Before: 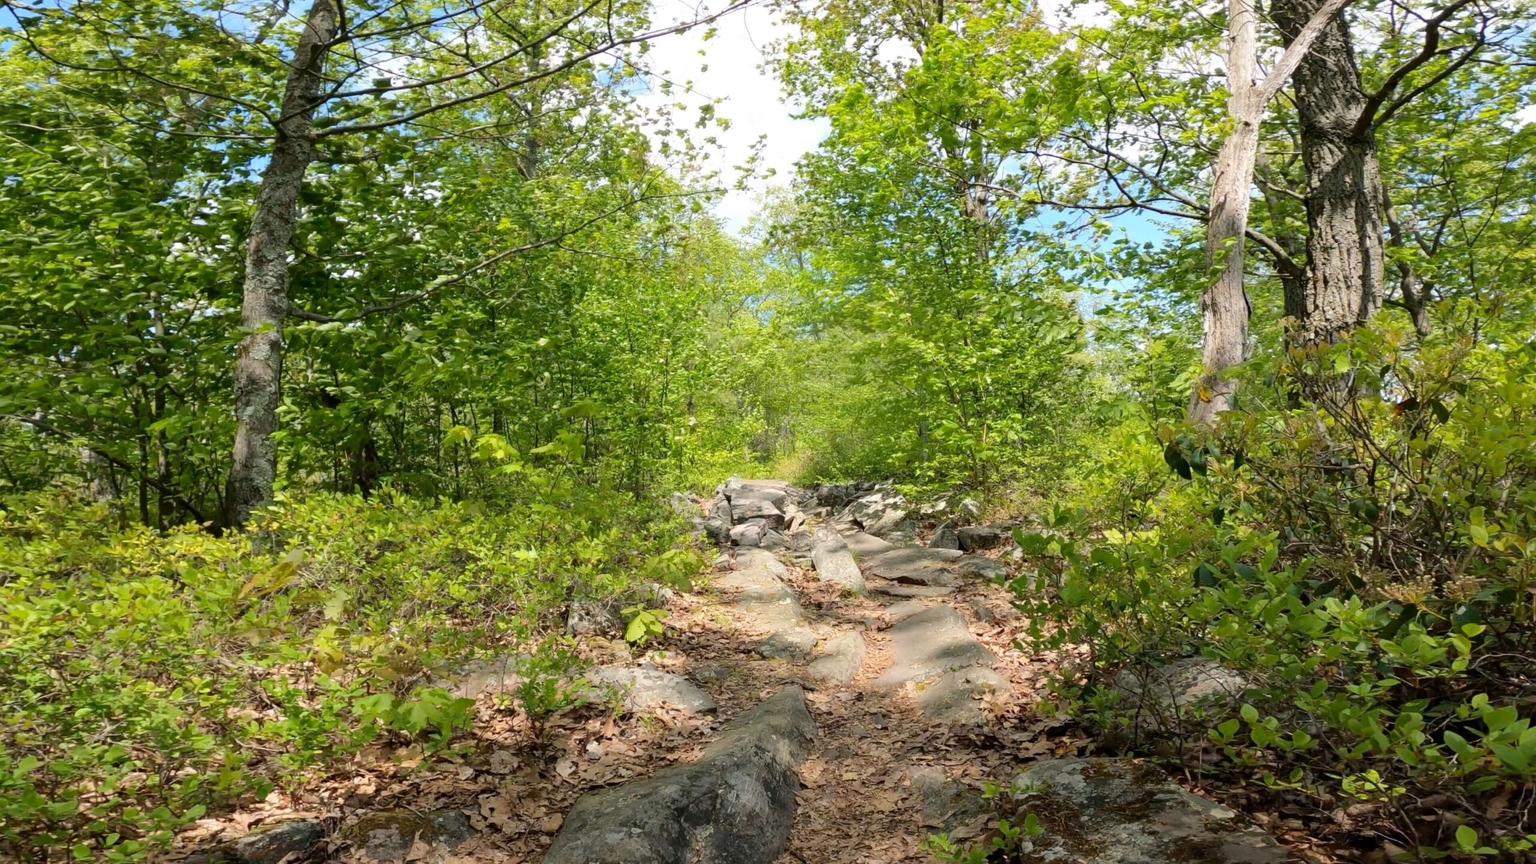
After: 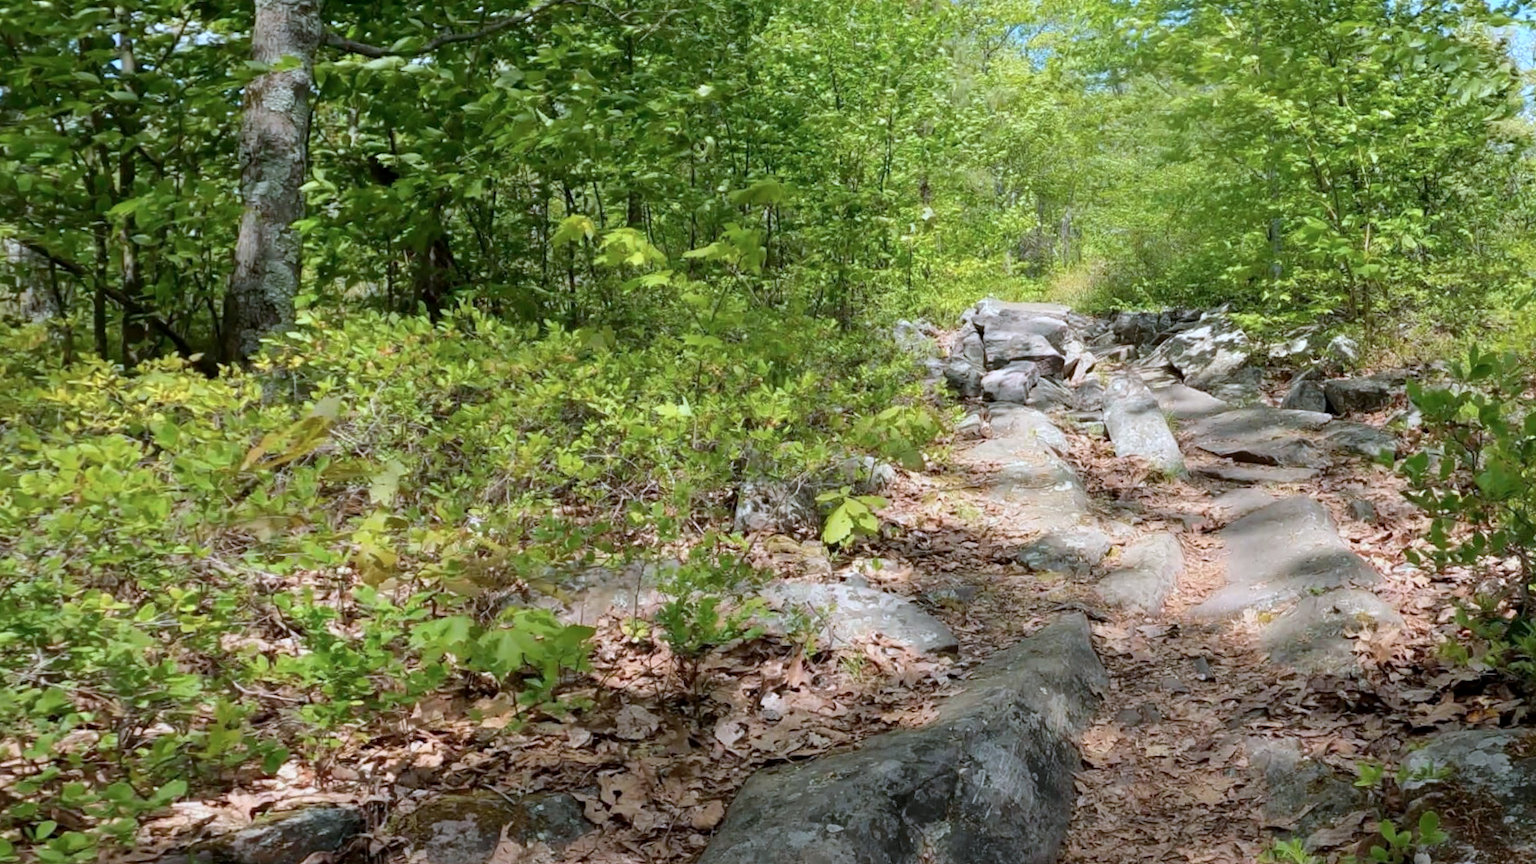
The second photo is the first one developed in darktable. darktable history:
crop and rotate: angle -0.82°, left 3.85%, top 31.828%, right 27.992%
color correction: highlights a* -2.24, highlights b* -18.1
exposure: black level correction 0.001, compensate highlight preservation false
